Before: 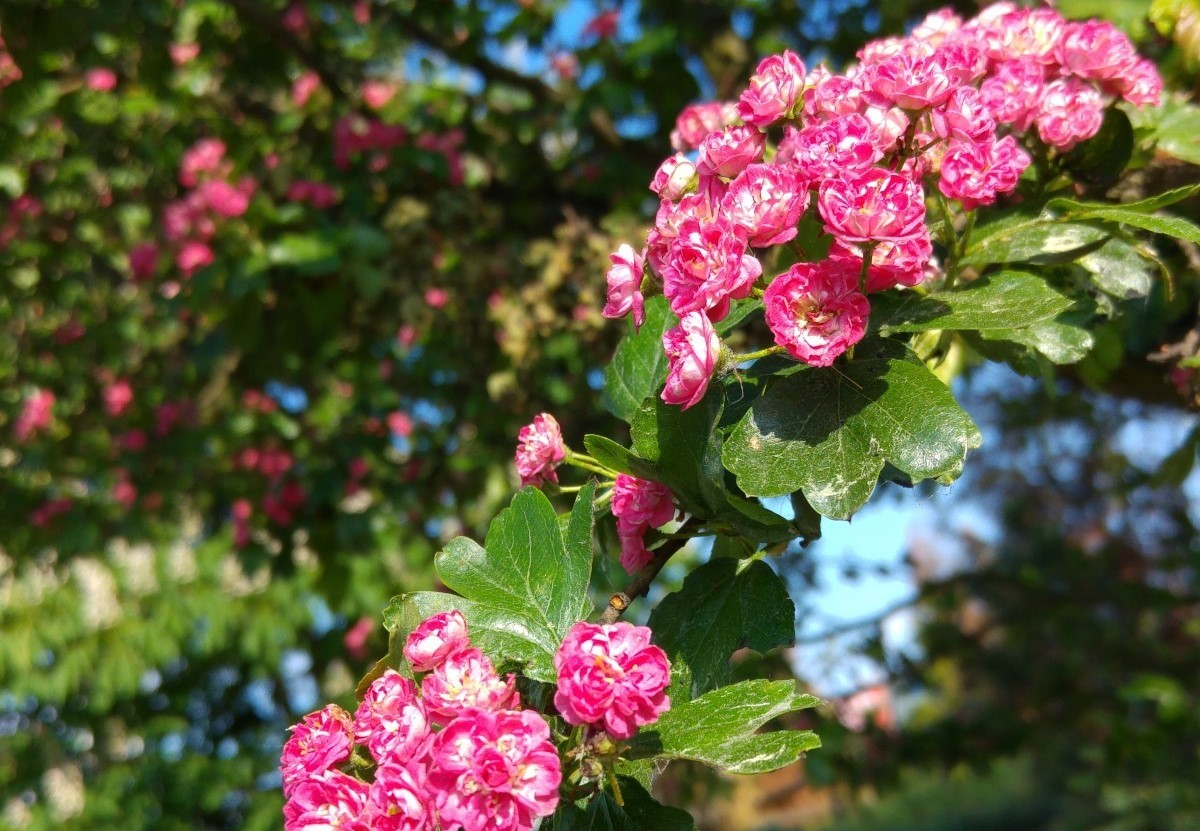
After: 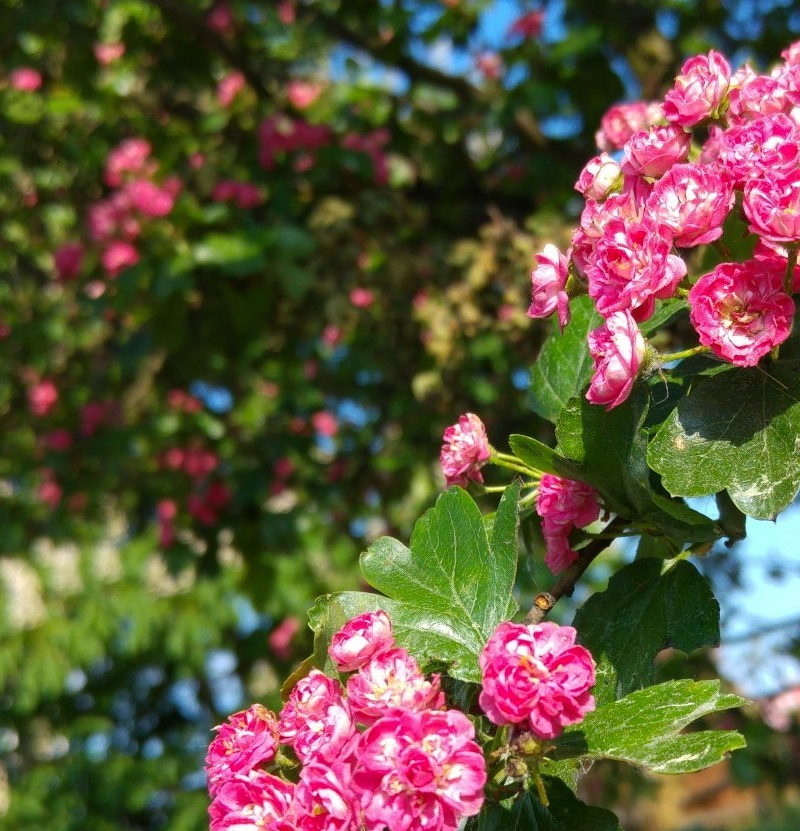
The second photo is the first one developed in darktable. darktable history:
color balance rgb: perceptual saturation grading › global saturation 0.771%, saturation formula JzAzBz (2021)
crop and rotate: left 6.303%, right 26.959%
